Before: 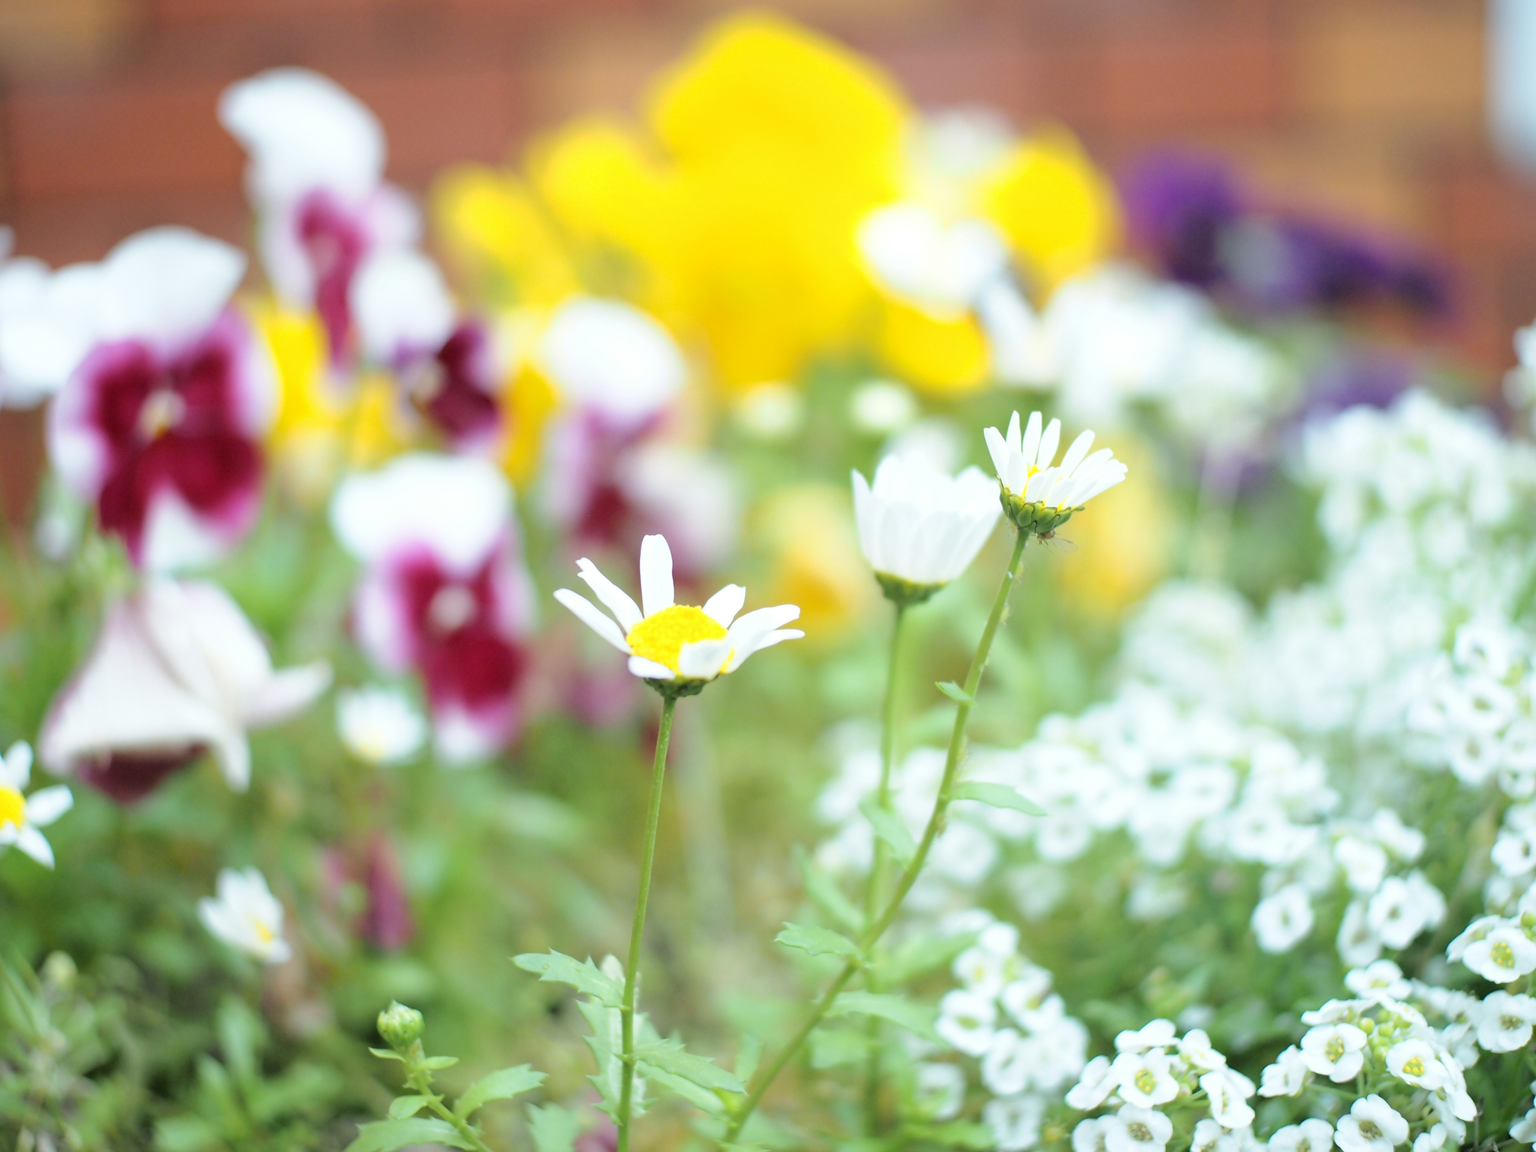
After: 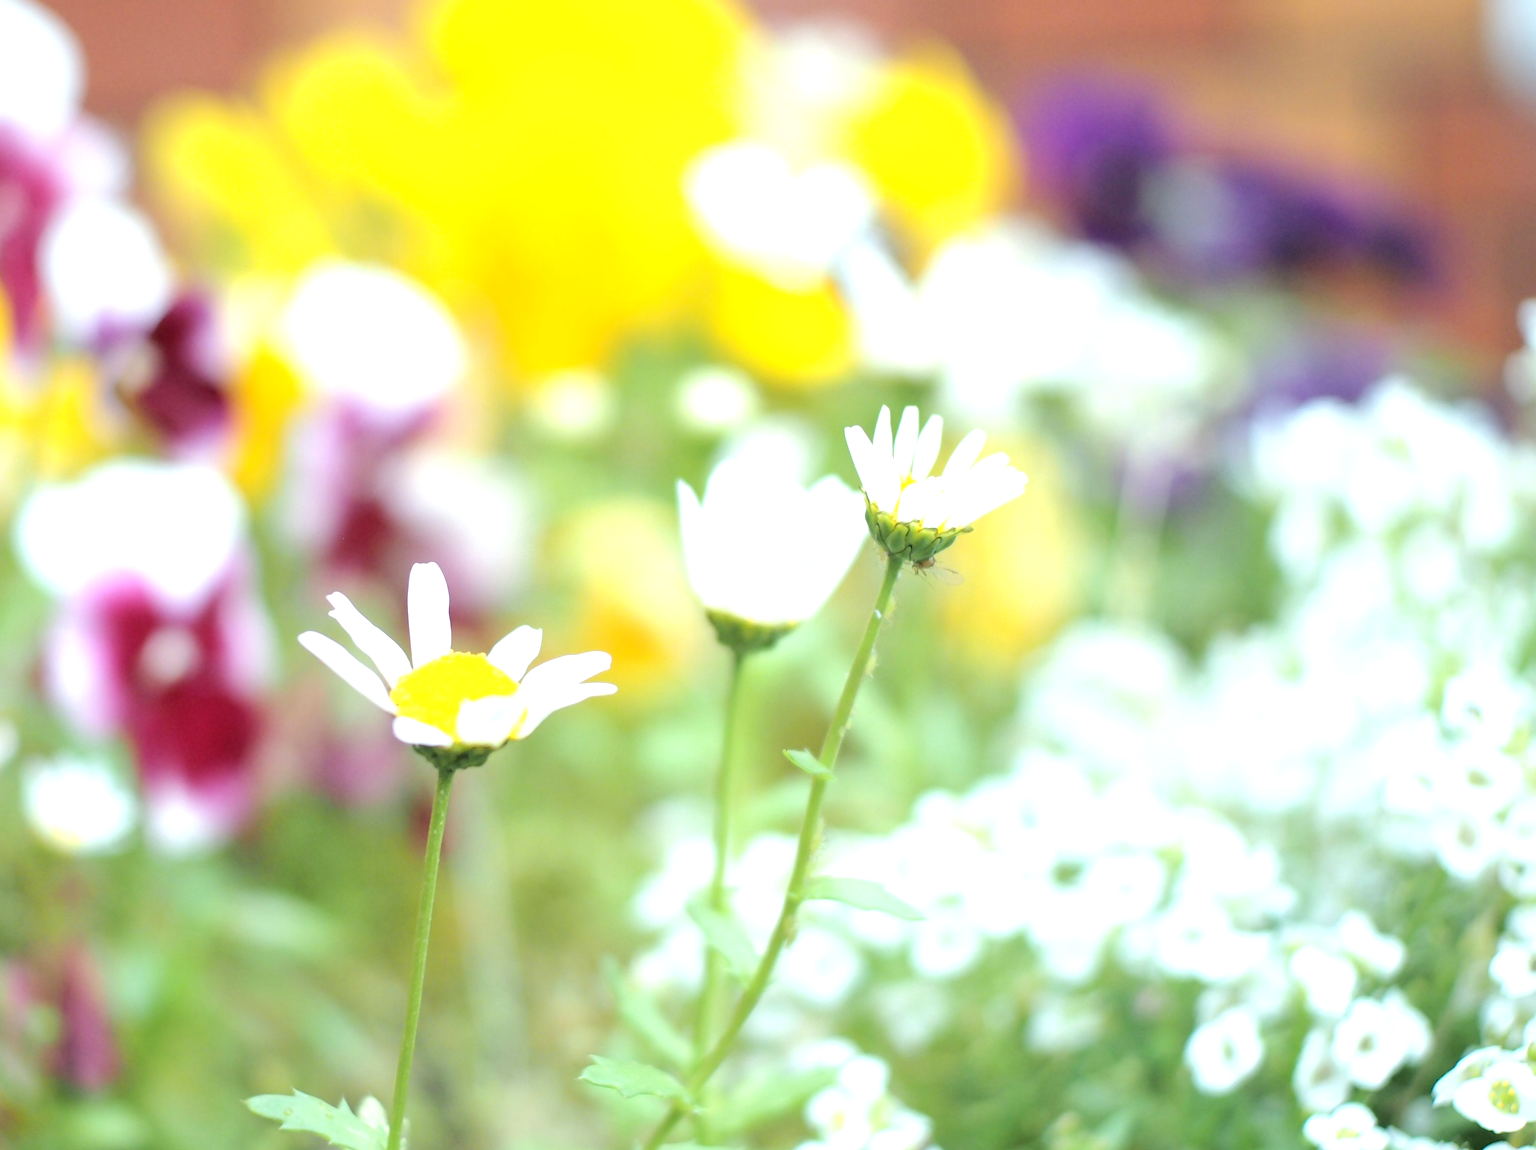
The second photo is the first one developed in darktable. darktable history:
exposure: exposure 0.407 EV, compensate exposure bias true, compensate highlight preservation false
crop and rotate: left 20.807%, top 8.019%, right 0.475%, bottom 13.397%
